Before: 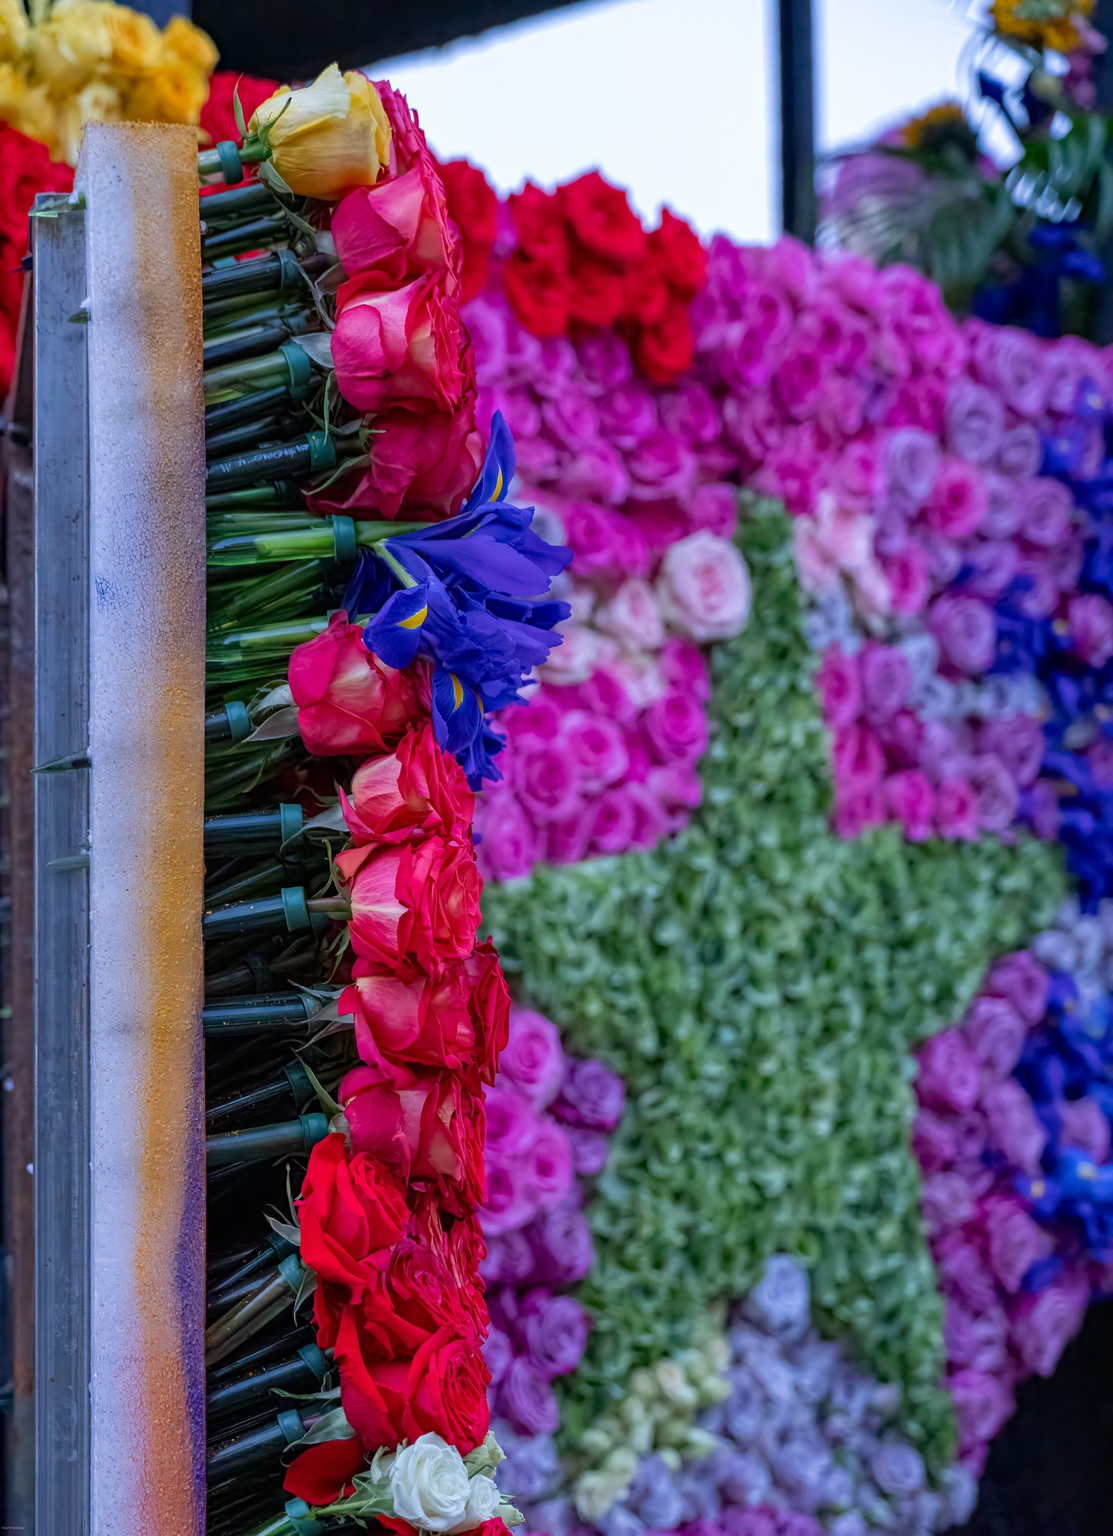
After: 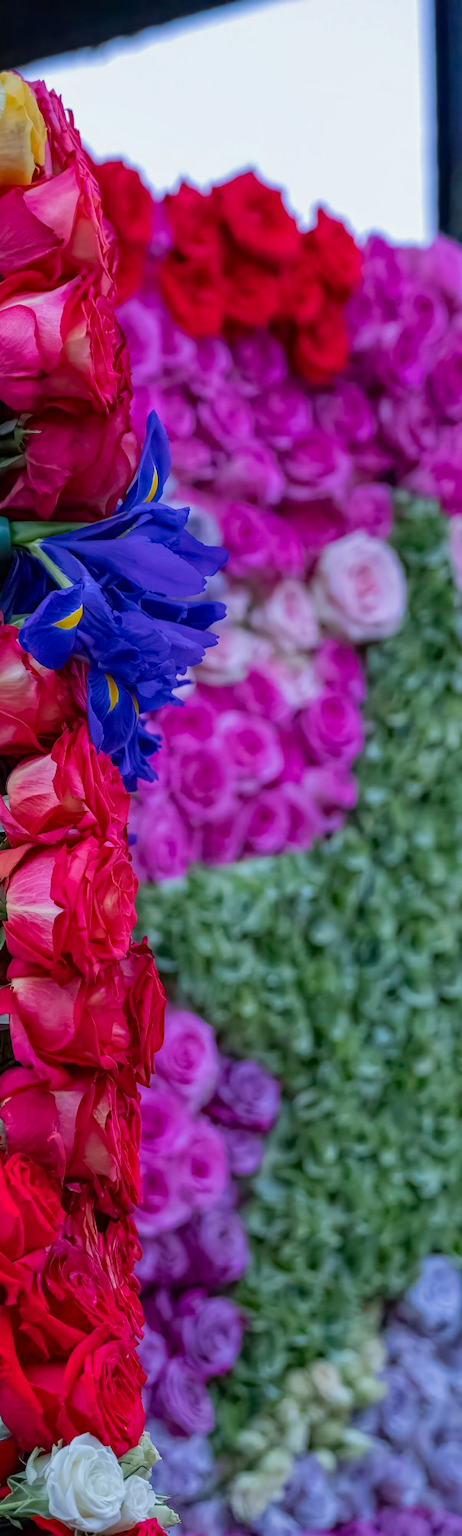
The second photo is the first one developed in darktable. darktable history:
shadows and highlights: shadows -20.36, white point adjustment -2.03, highlights -34.83
crop: left 31.02%, right 27.374%
